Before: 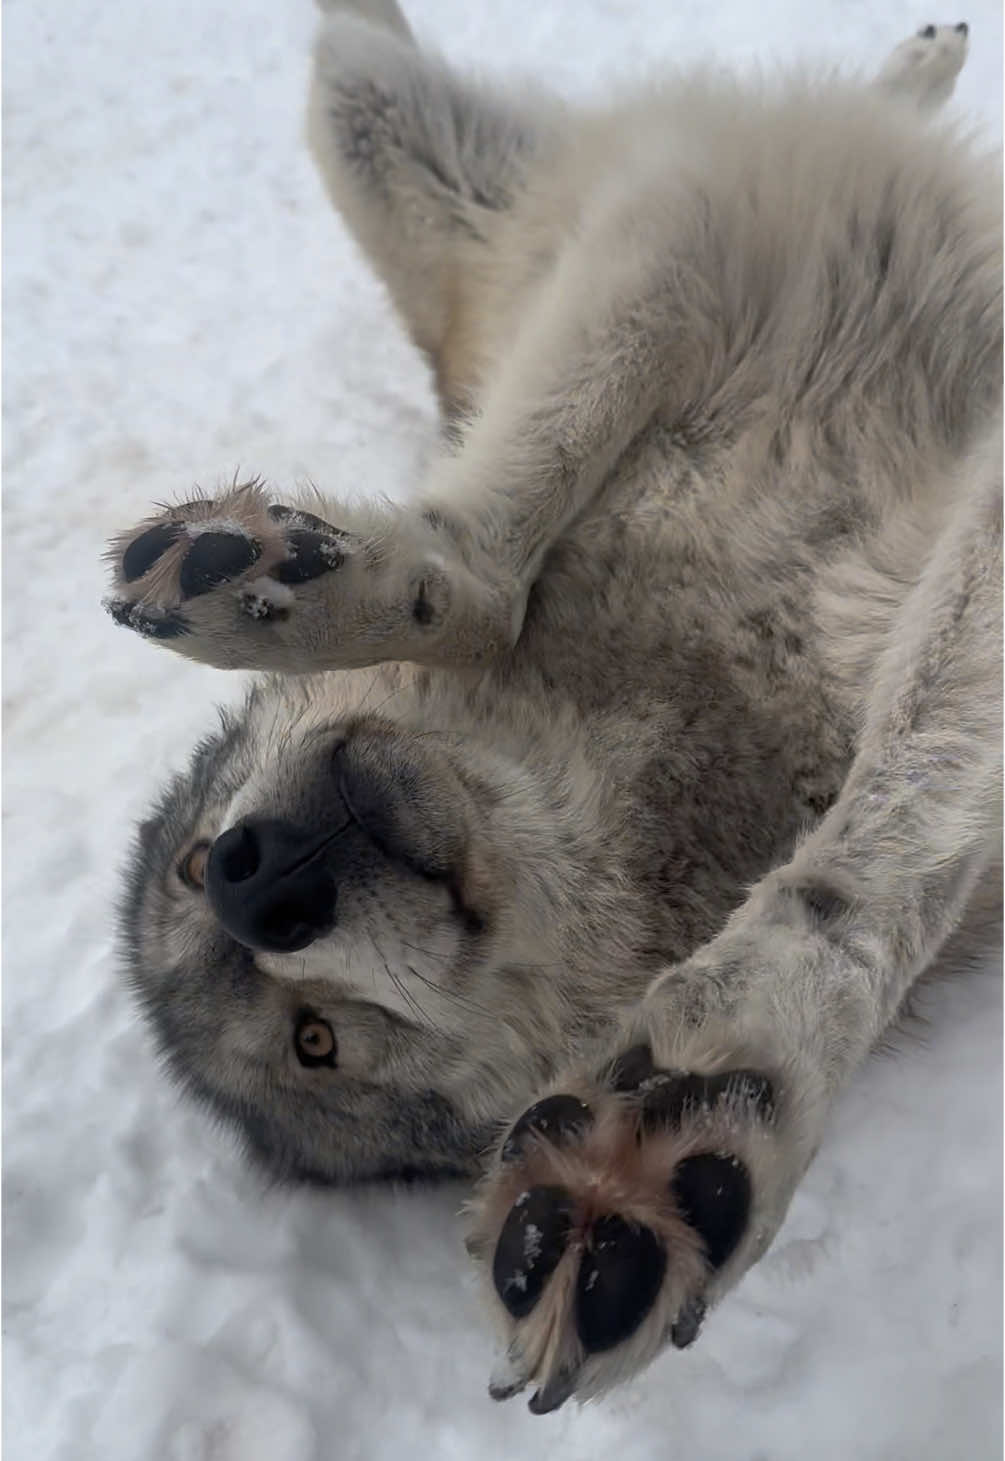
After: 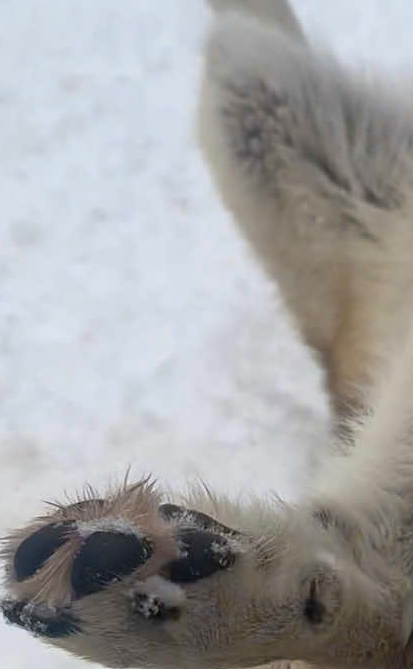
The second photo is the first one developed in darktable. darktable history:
crop and rotate: left 10.907%, top 0.114%, right 47.974%, bottom 54.057%
color balance rgb: perceptual saturation grading › global saturation 15.351%, perceptual saturation grading › highlights -19.646%, perceptual saturation grading › shadows 19.377%, global vibrance 20%
